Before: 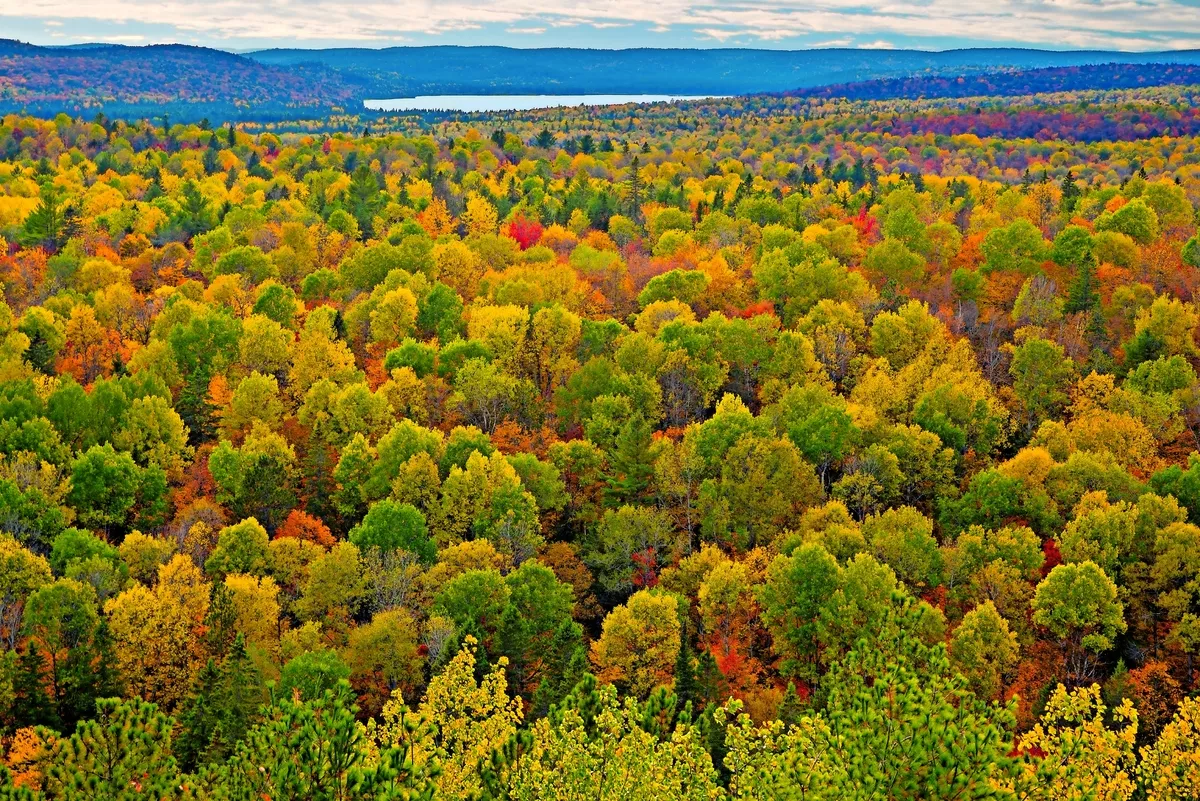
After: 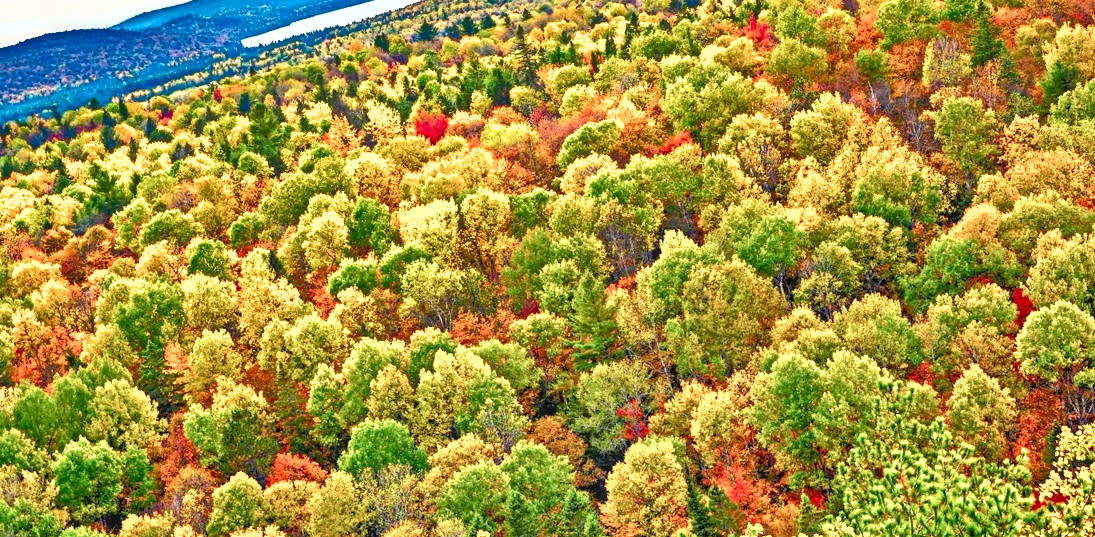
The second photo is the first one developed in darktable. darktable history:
local contrast: on, module defaults
rotate and perspective: rotation -14.8°, crop left 0.1, crop right 0.903, crop top 0.25, crop bottom 0.748
exposure: black level correction 0, exposure 1.1 EV, compensate exposure bias true, compensate highlight preservation false
color balance rgb: shadows lift › chroma 2%, shadows lift › hue 250°, power › hue 326.4°, highlights gain › chroma 2%, highlights gain › hue 64.8°, global offset › luminance 0.5%, global offset › hue 58.8°, perceptual saturation grading › highlights -25%, perceptual saturation grading › shadows 30%, global vibrance 15%
shadows and highlights: radius 108.52, shadows 44.07, highlights -67.8, low approximation 0.01, soften with gaussian
tone equalizer: -7 EV 0.15 EV, -6 EV 0.6 EV, -5 EV 1.15 EV, -4 EV 1.33 EV, -3 EV 1.15 EV, -2 EV 0.6 EV, -1 EV 0.15 EV, mask exposure compensation -0.5 EV
